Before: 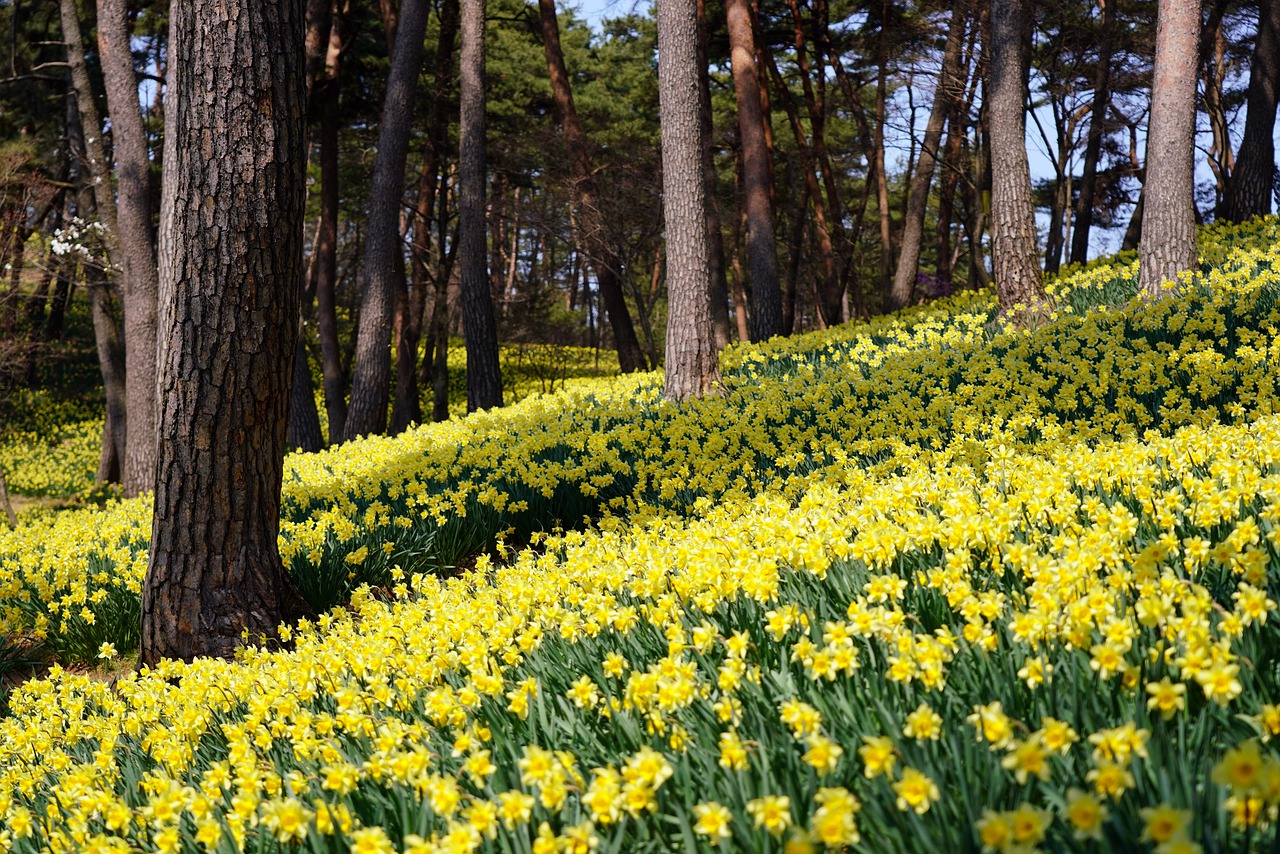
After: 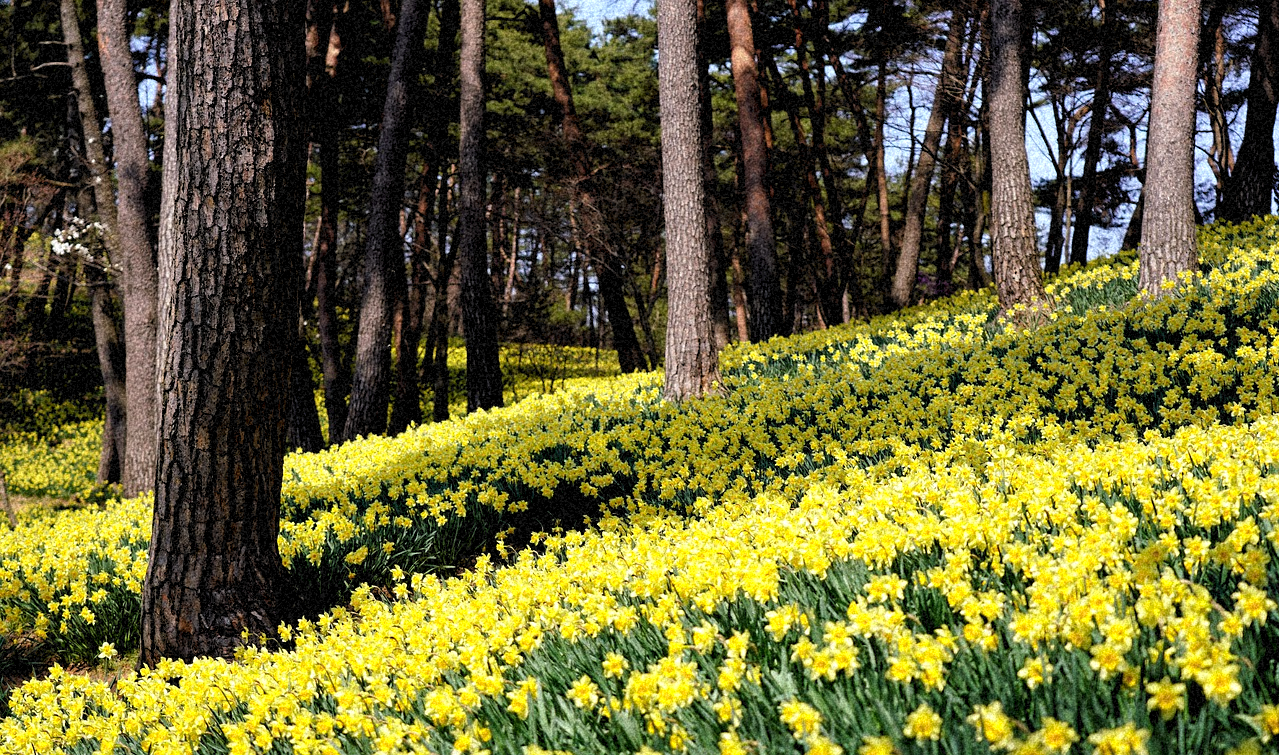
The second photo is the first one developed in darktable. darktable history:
crop and rotate: top 0%, bottom 11.49%
rgb levels: levels [[0.01, 0.419, 0.839], [0, 0.5, 1], [0, 0.5, 1]]
grain: coarseness 46.9 ISO, strength 50.21%, mid-tones bias 0%
